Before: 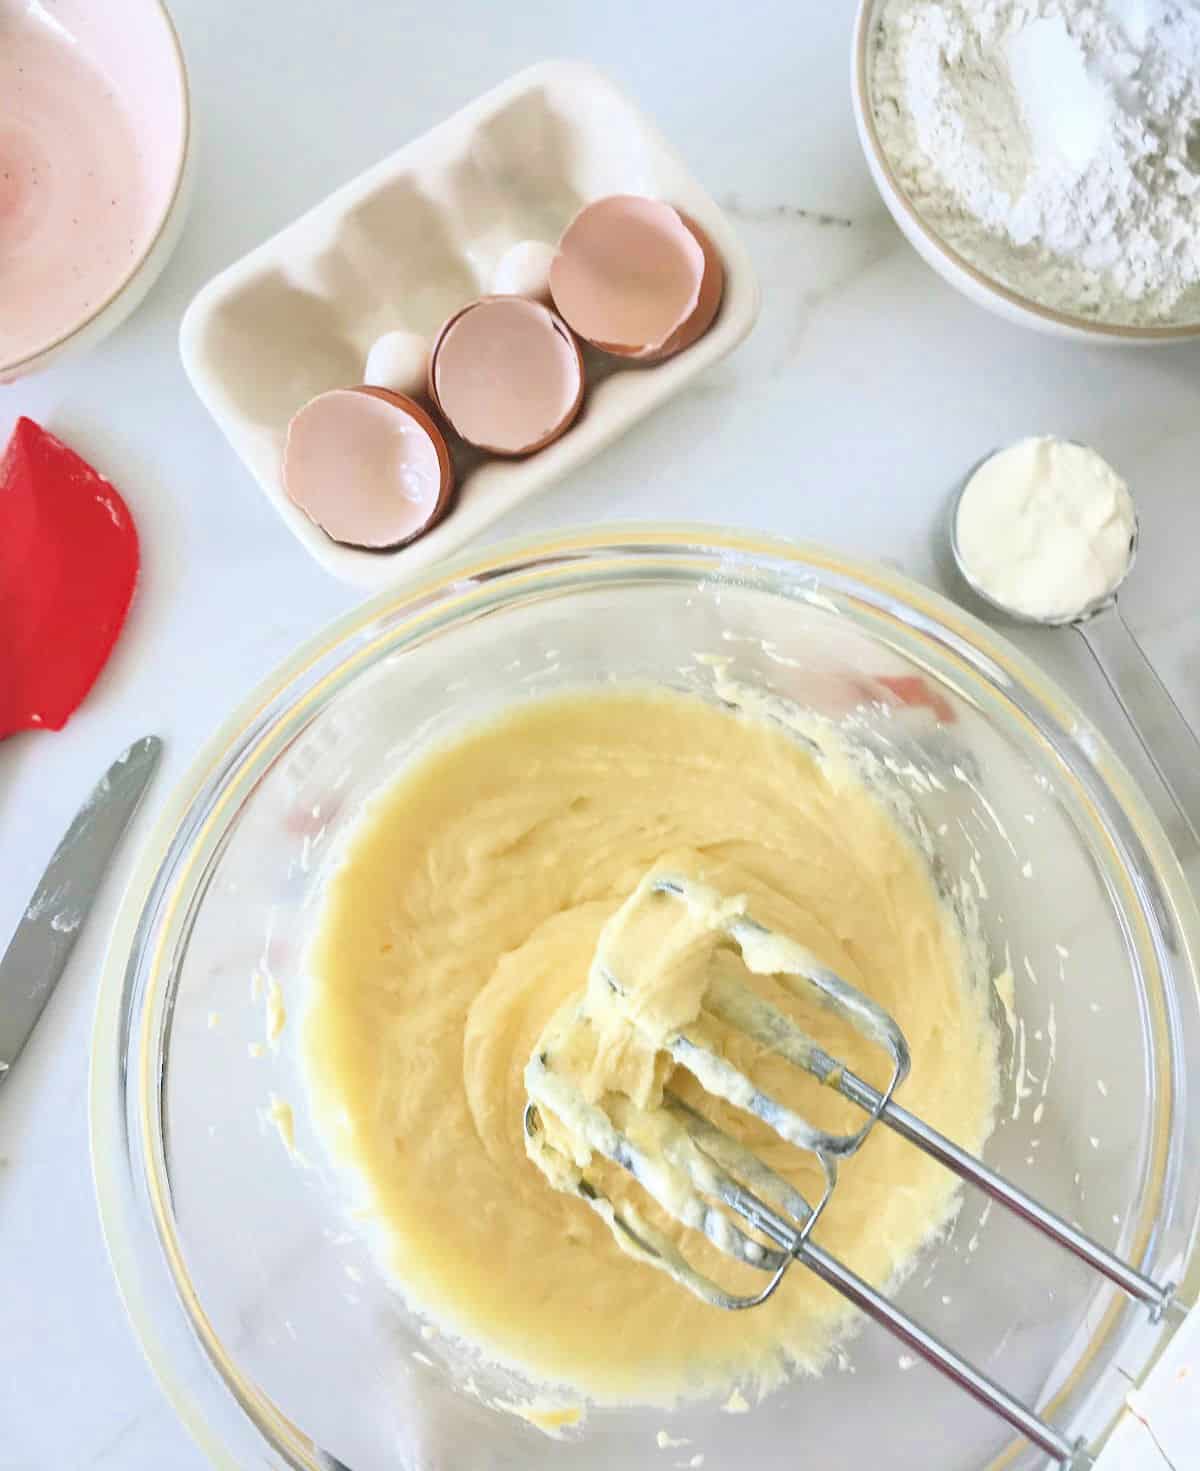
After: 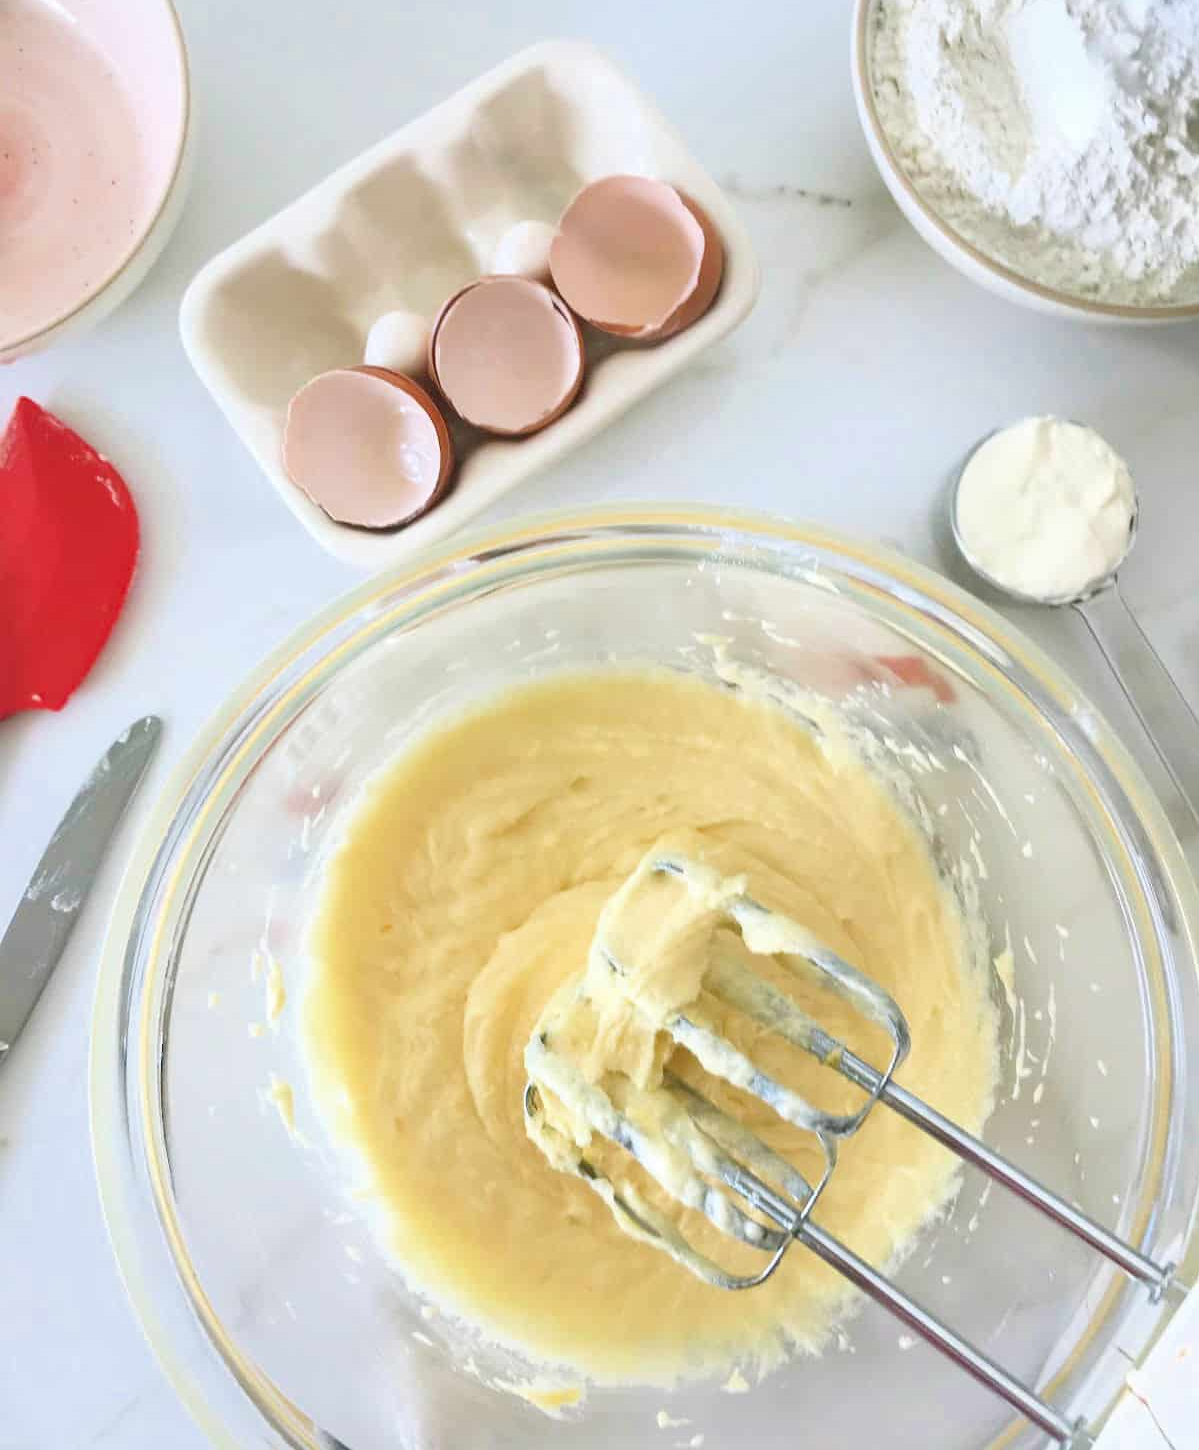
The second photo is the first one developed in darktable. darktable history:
crop: top 1.394%, right 0.025%
